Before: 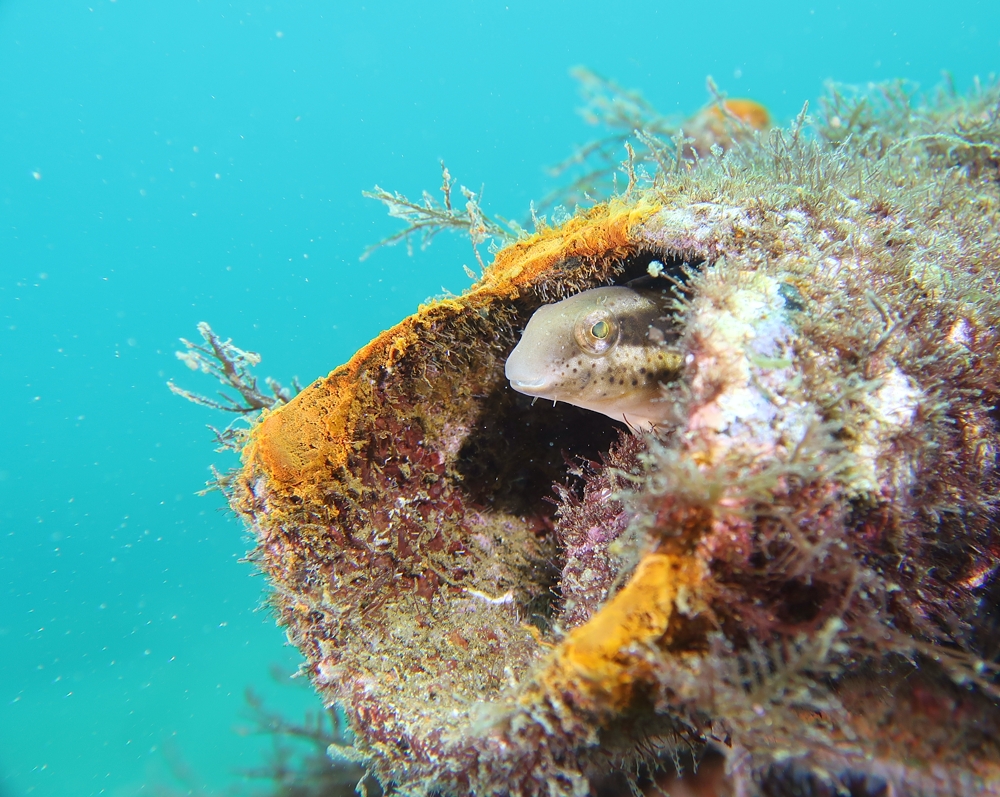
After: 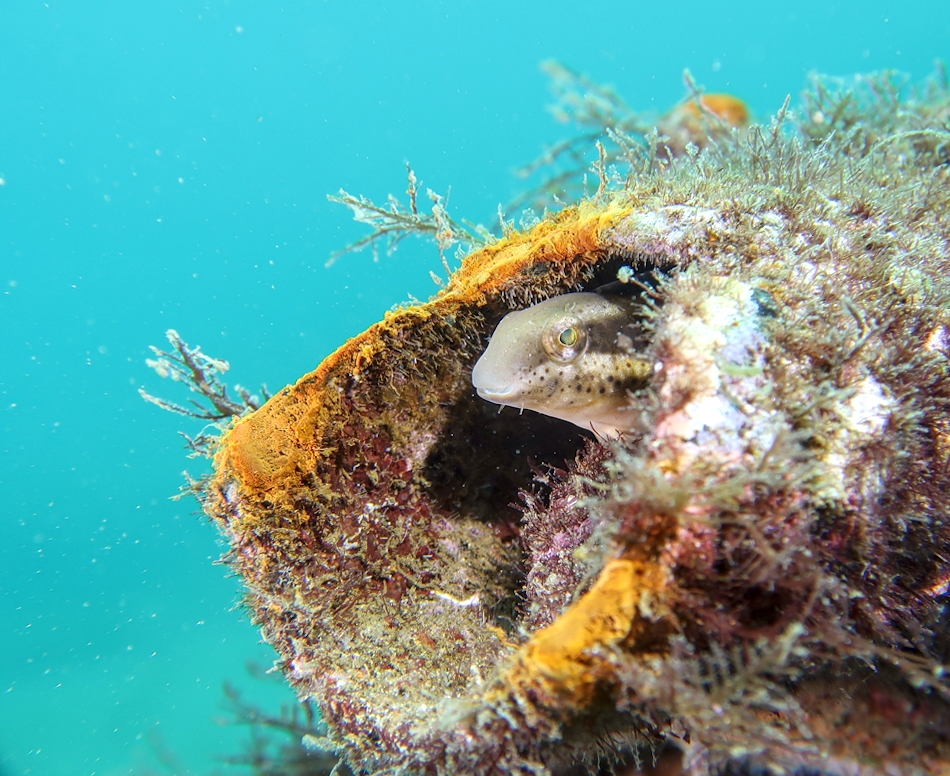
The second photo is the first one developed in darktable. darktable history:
rotate and perspective: rotation 0.074°, lens shift (vertical) 0.096, lens shift (horizontal) -0.041, crop left 0.043, crop right 0.952, crop top 0.024, crop bottom 0.979
local contrast: detail 130%
